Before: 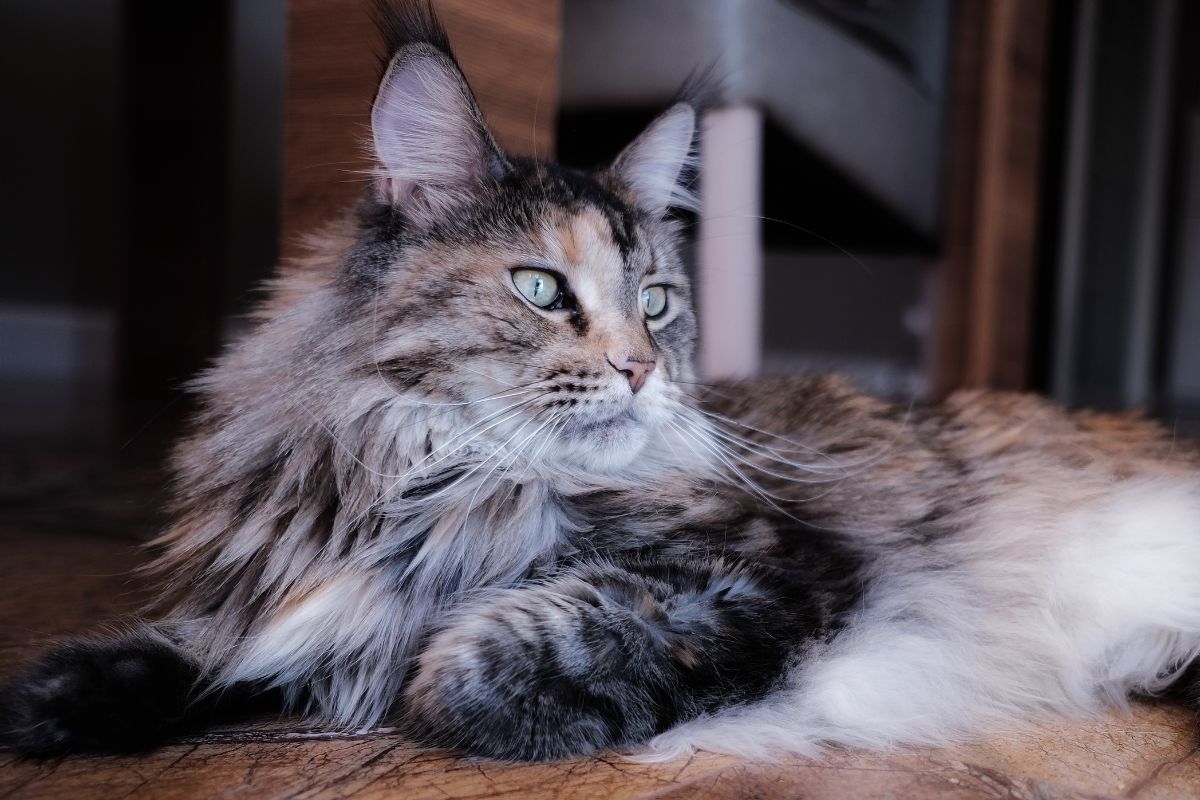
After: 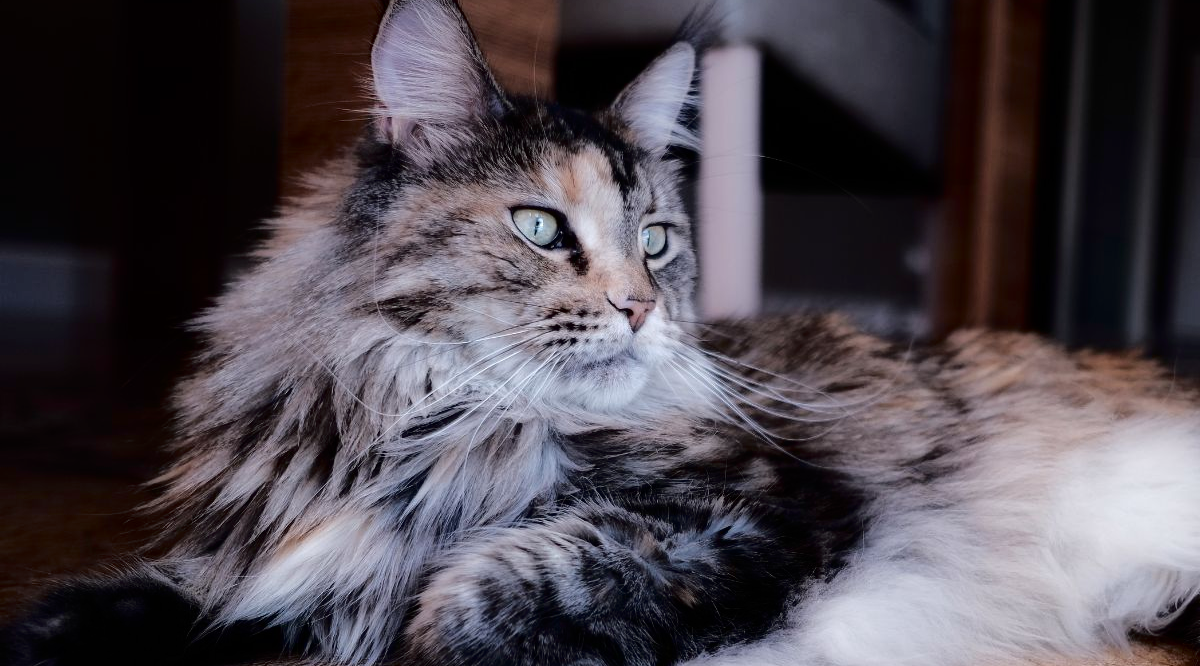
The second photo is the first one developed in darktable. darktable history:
fill light: exposure -2 EV, width 8.6
crop: top 7.625%, bottom 8.027%
exposure: compensate highlight preservation false
